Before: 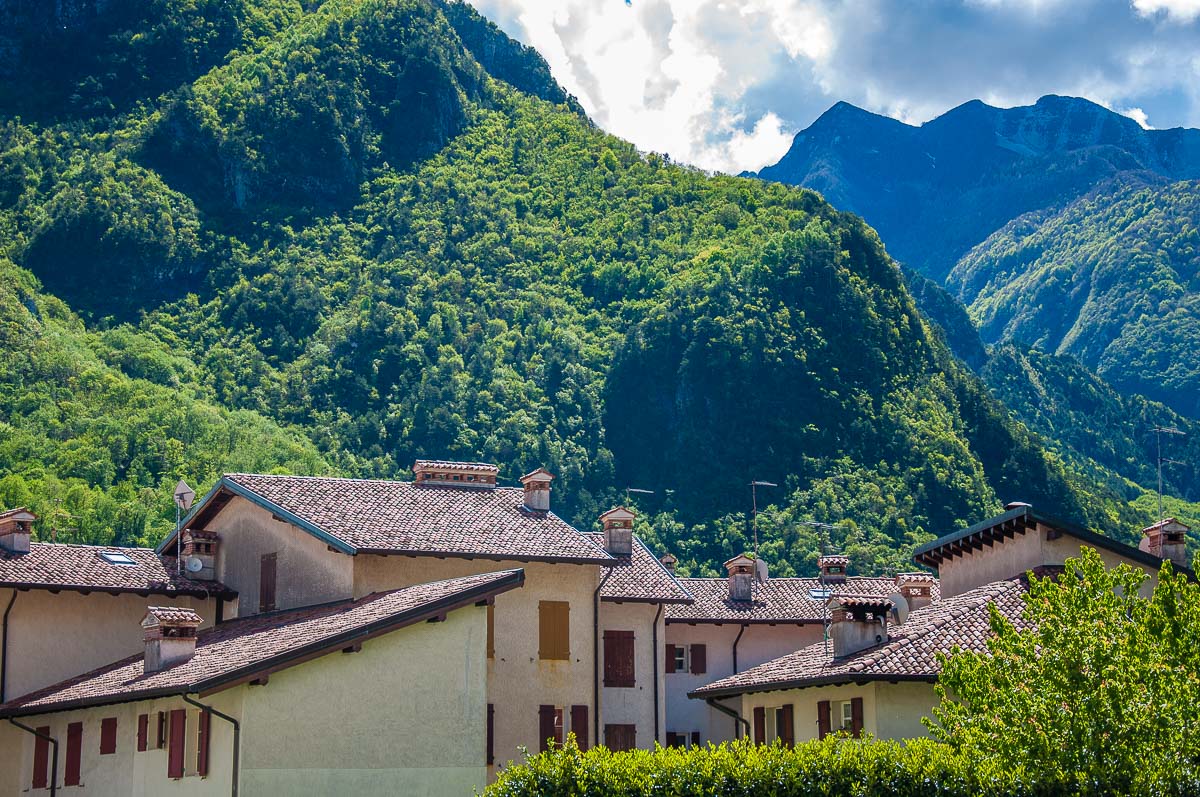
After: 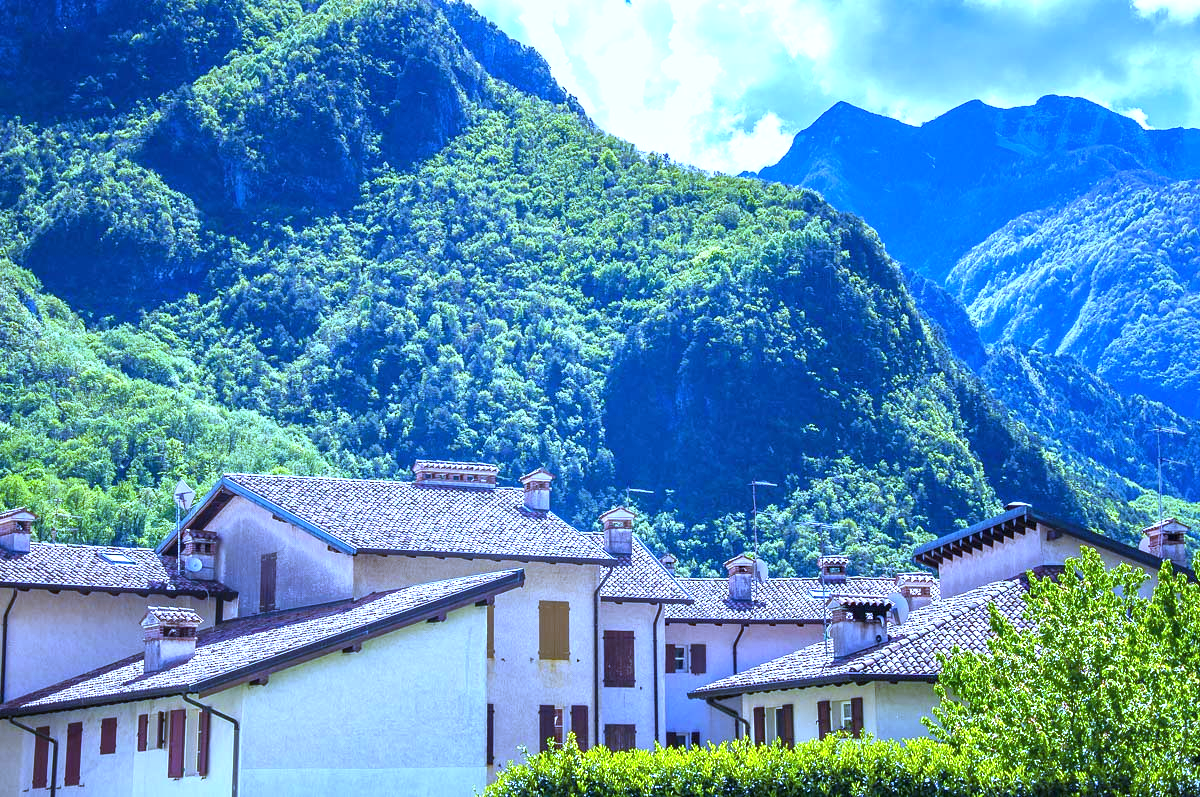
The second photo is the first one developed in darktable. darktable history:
white balance: red 0.766, blue 1.537
exposure: black level correction 0, exposure 1.388 EV, compensate exposure bias true, compensate highlight preservation false
graduated density: rotation -0.352°, offset 57.64
